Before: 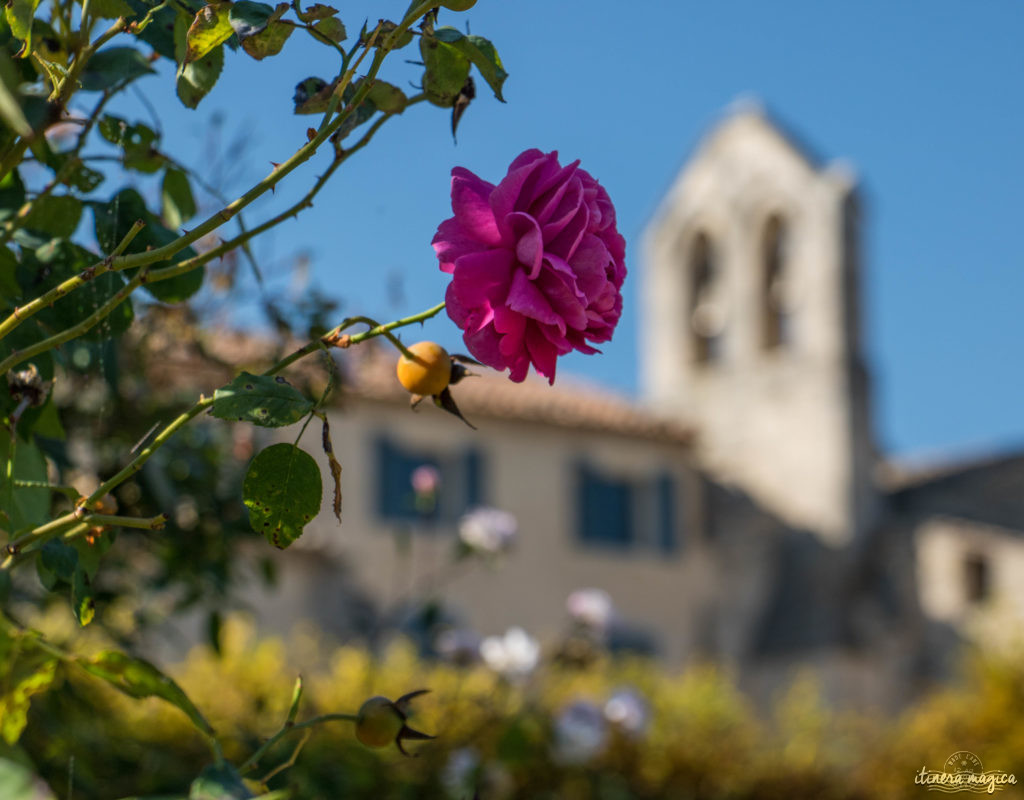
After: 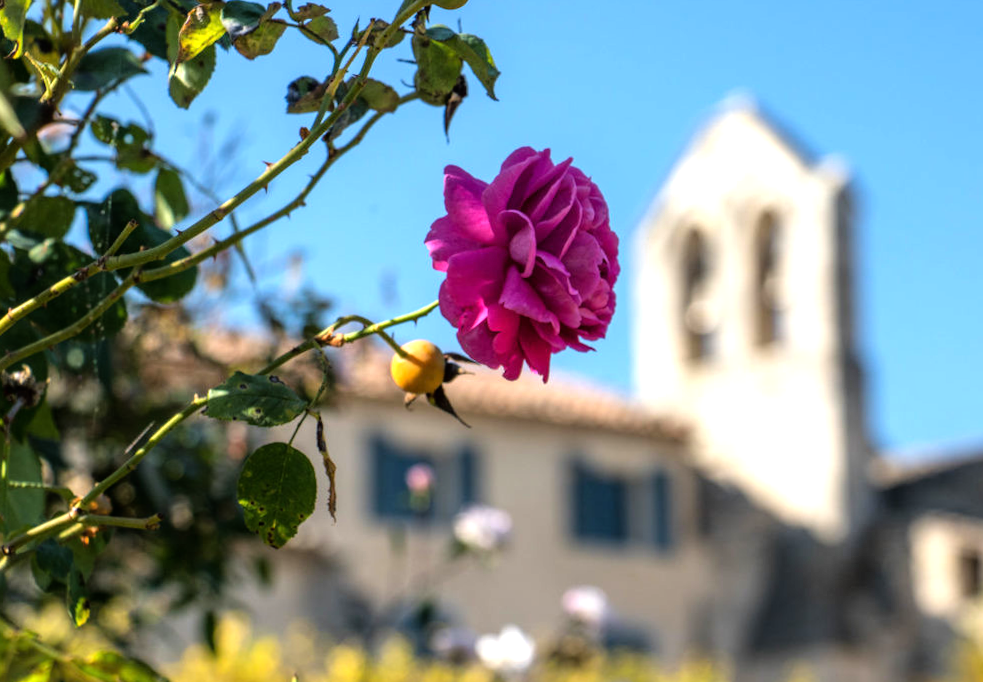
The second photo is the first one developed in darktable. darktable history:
tone equalizer: -8 EV -1.04 EV, -7 EV -0.989 EV, -6 EV -0.883 EV, -5 EV -0.598 EV, -3 EV 0.583 EV, -2 EV 0.888 EV, -1 EV 0.991 EV, +0 EV 1.08 EV
crop and rotate: angle 0.328°, left 0.246%, right 3.044%, bottom 14.087%
